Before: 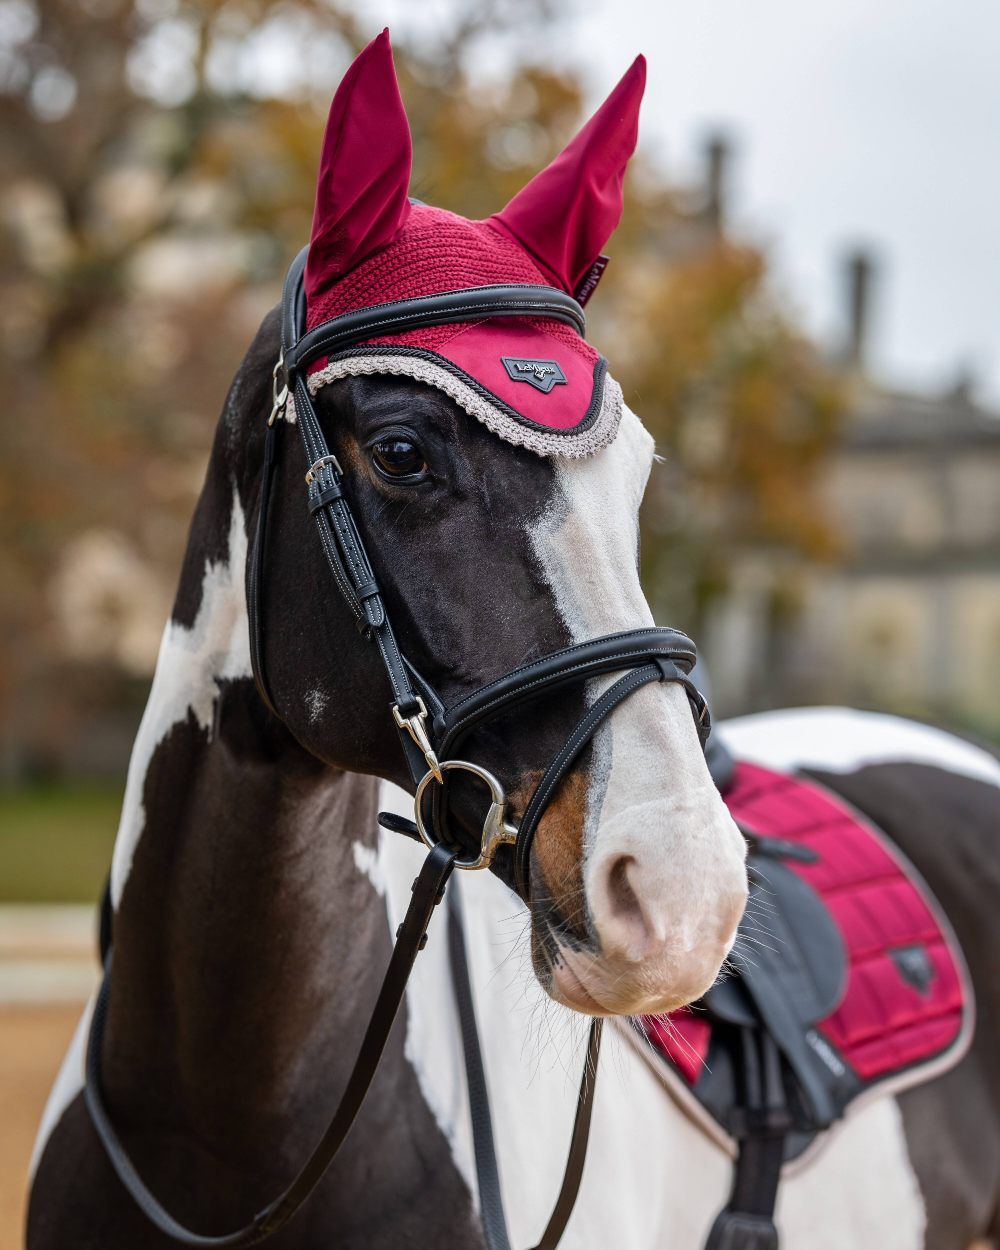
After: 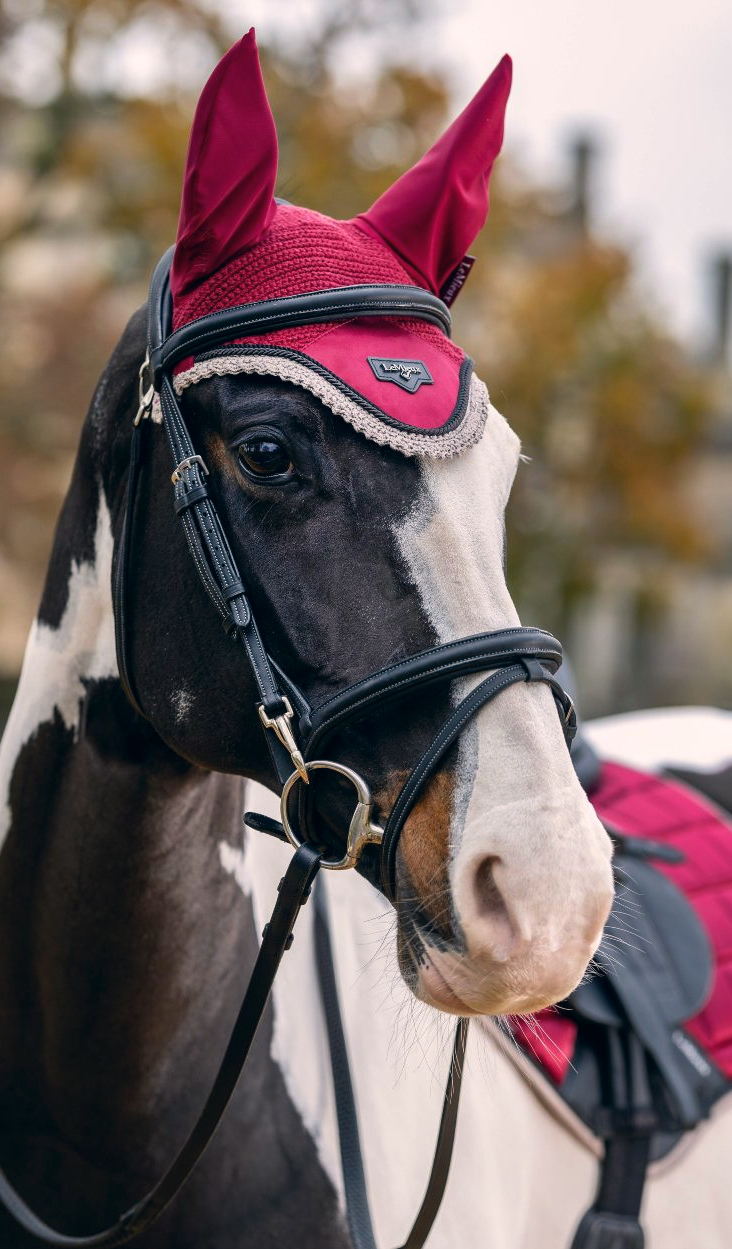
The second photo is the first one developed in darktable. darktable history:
color correction: highlights a* 5.38, highlights b* 5.3, shadows a* -4.26, shadows b* -5.11
crop: left 13.443%, right 13.31%
